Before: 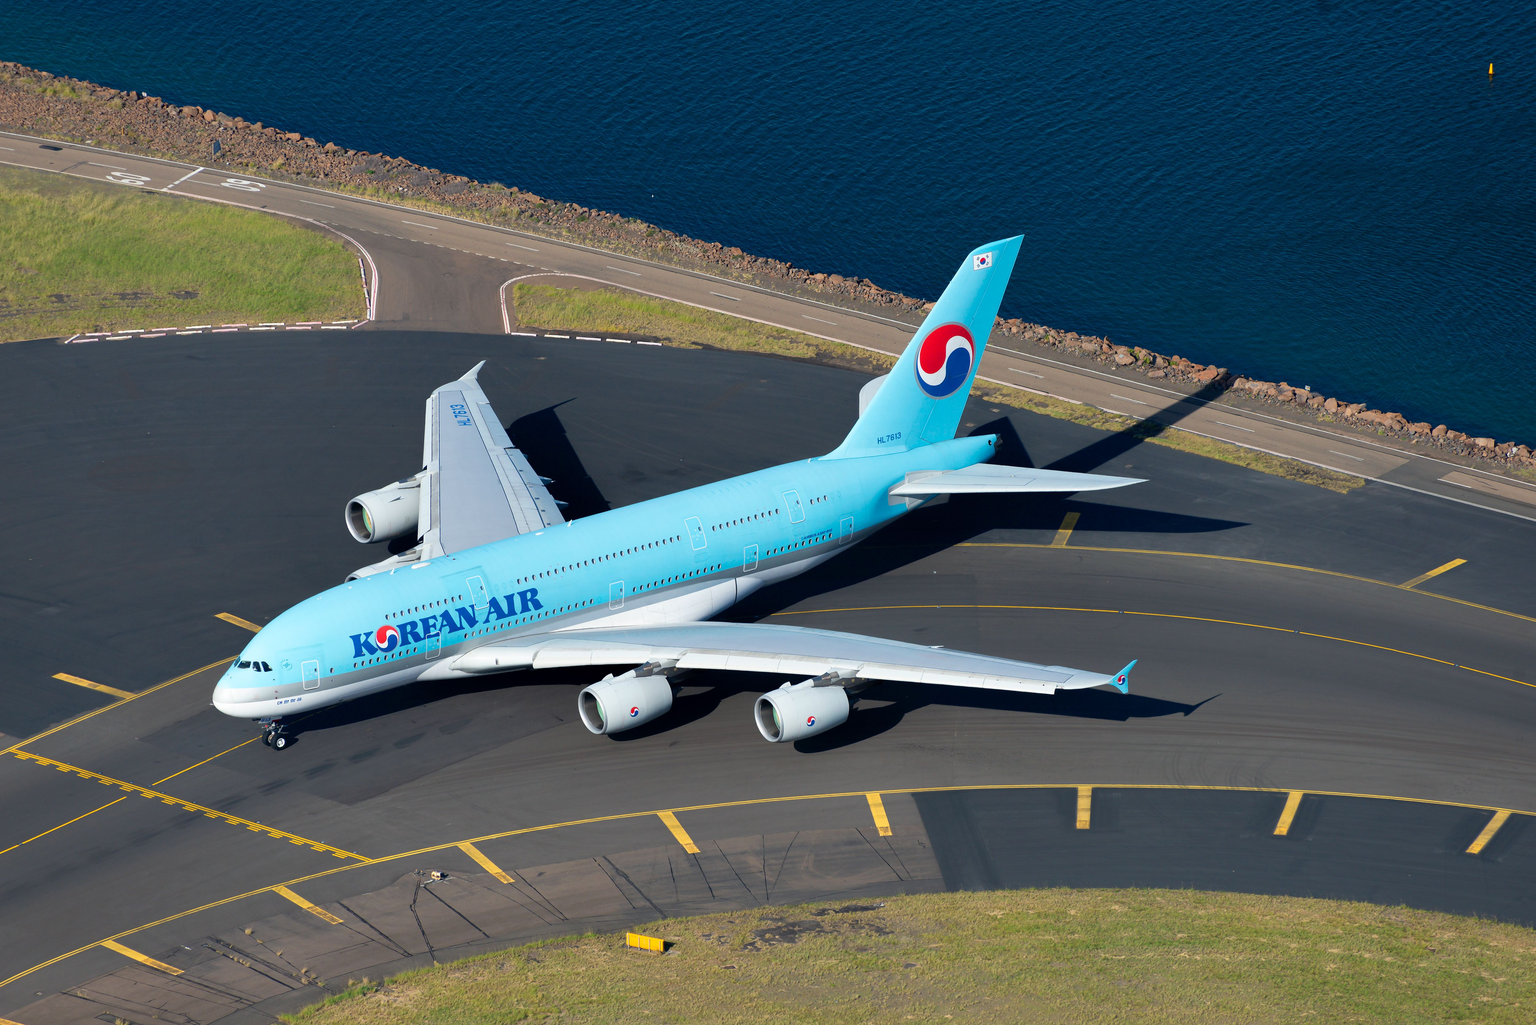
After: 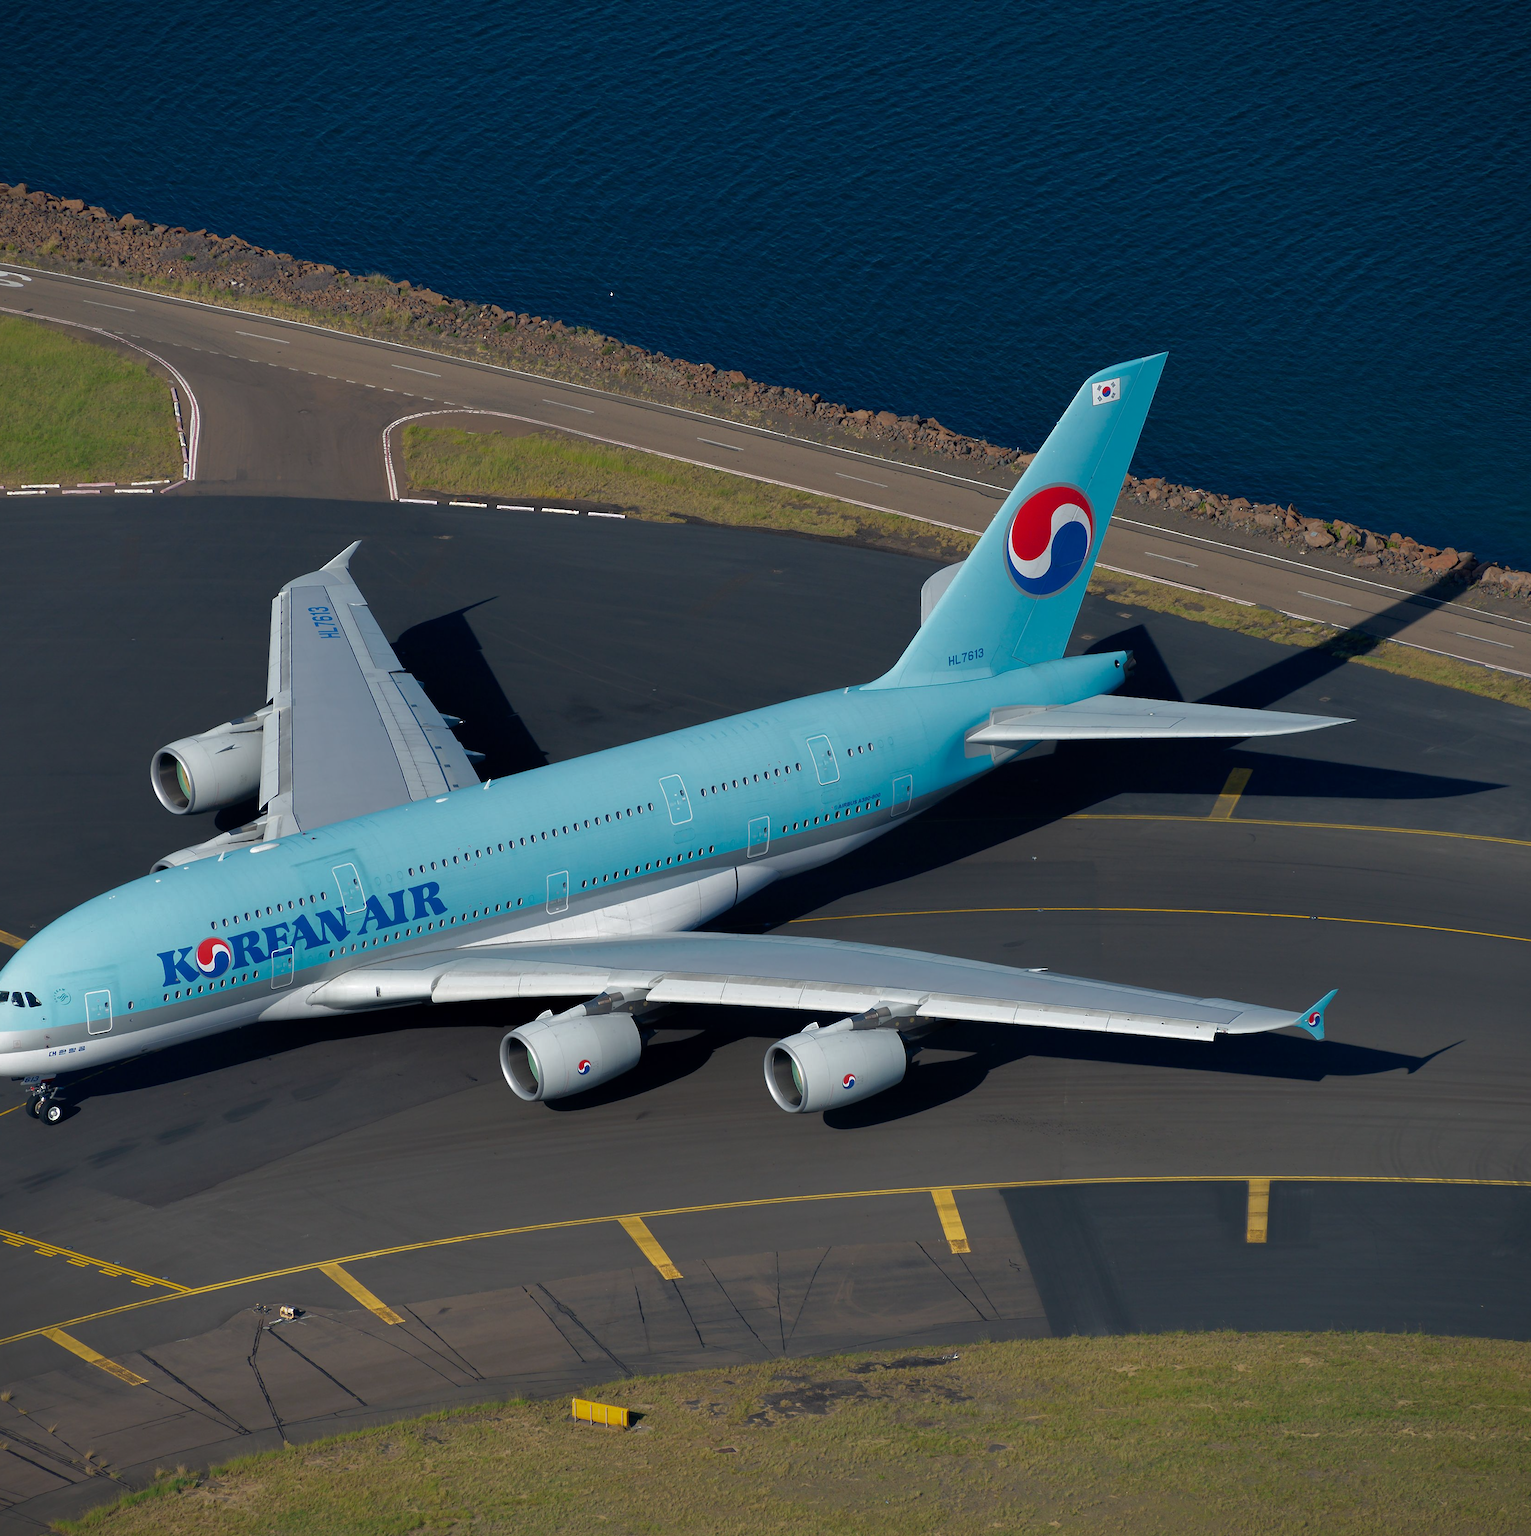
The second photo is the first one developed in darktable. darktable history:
crop and rotate: left 15.941%, right 17.512%
base curve: curves: ch0 [(0, 0) (0.826, 0.587) (1, 1)]
vignetting: fall-off start 99.58%, fall-off radius 65.31%, saturation -0.029, automatic ratio true
sharpen: radius 5.275, amount 0.314, threshold 26.798
